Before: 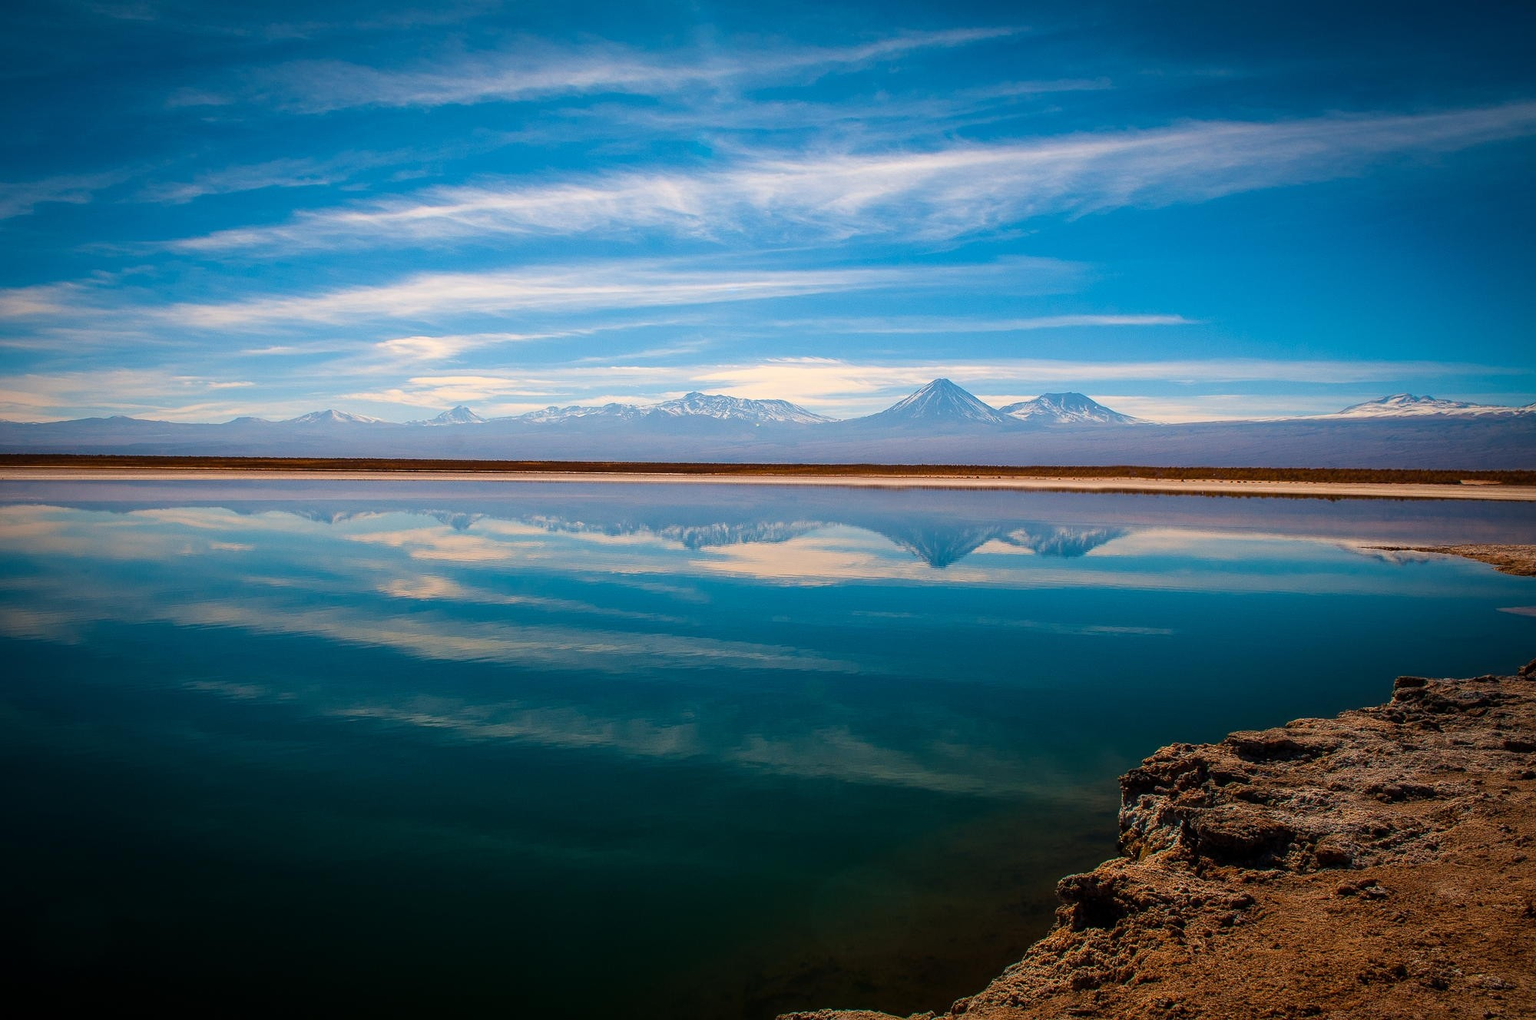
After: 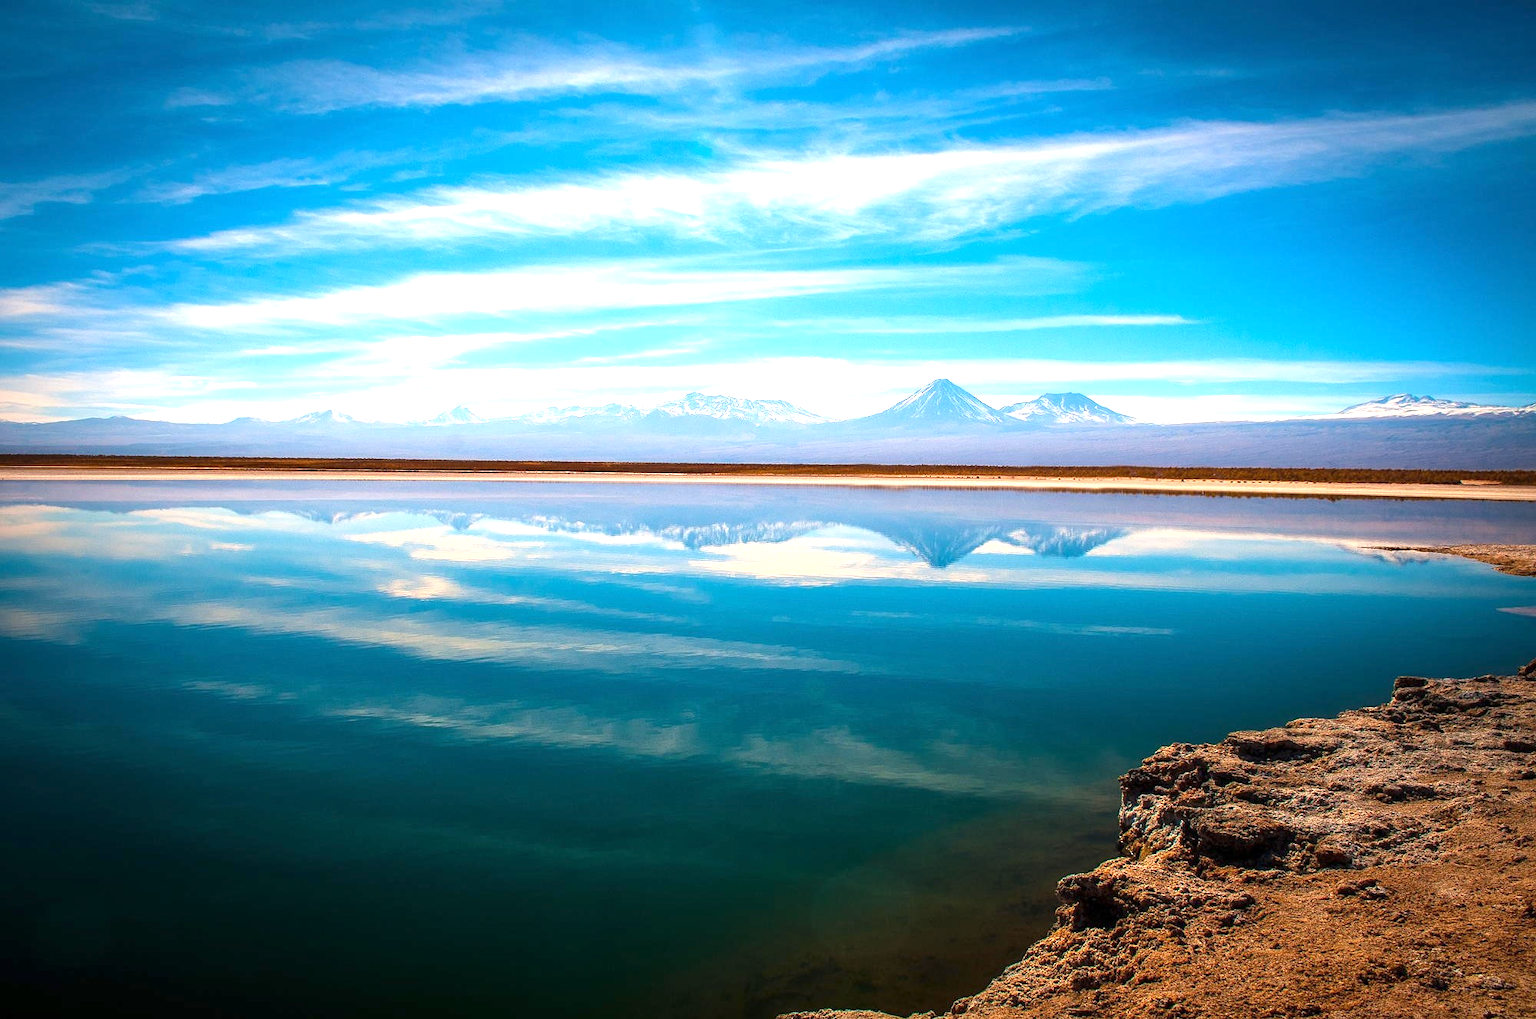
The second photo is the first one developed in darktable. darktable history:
exposure: exposure 1.202 EV, compensate exposure bias true, compensate highlight preservation false
